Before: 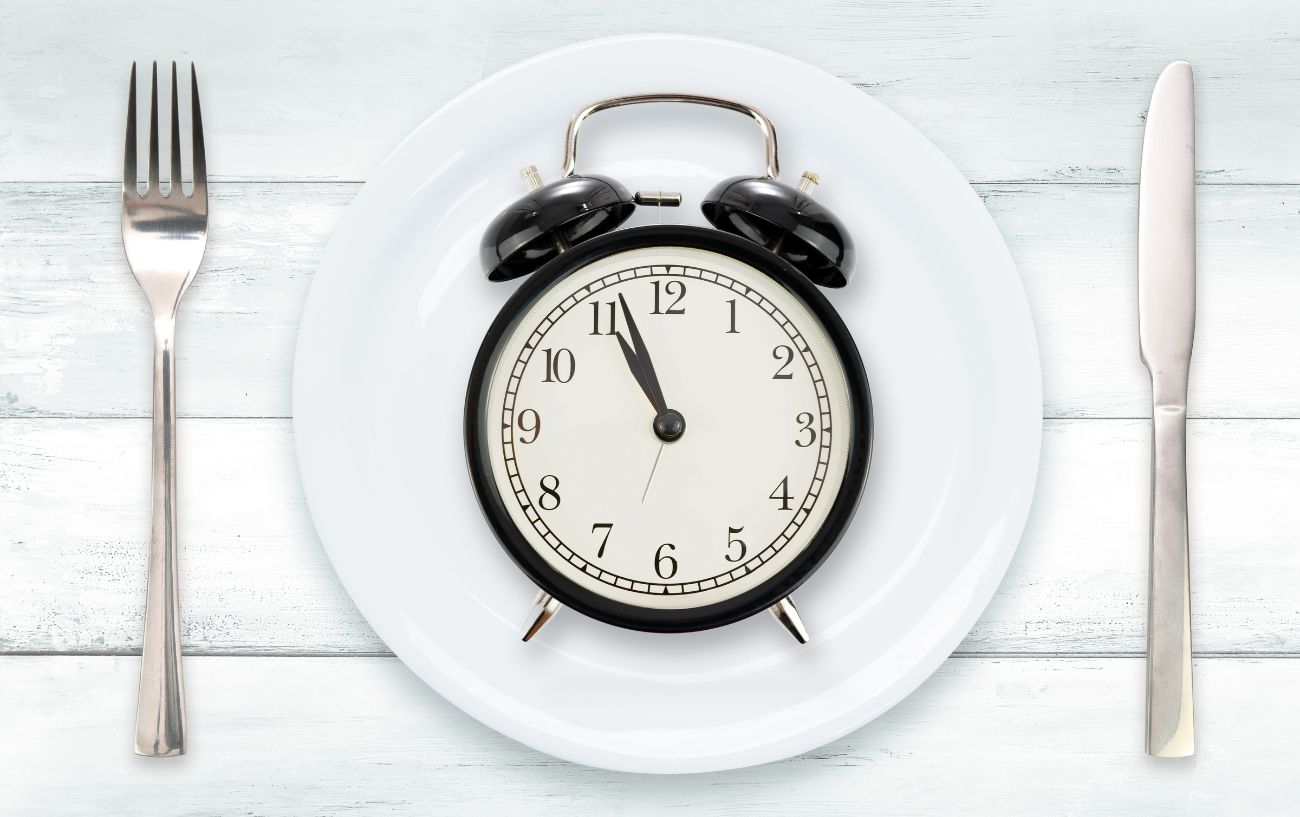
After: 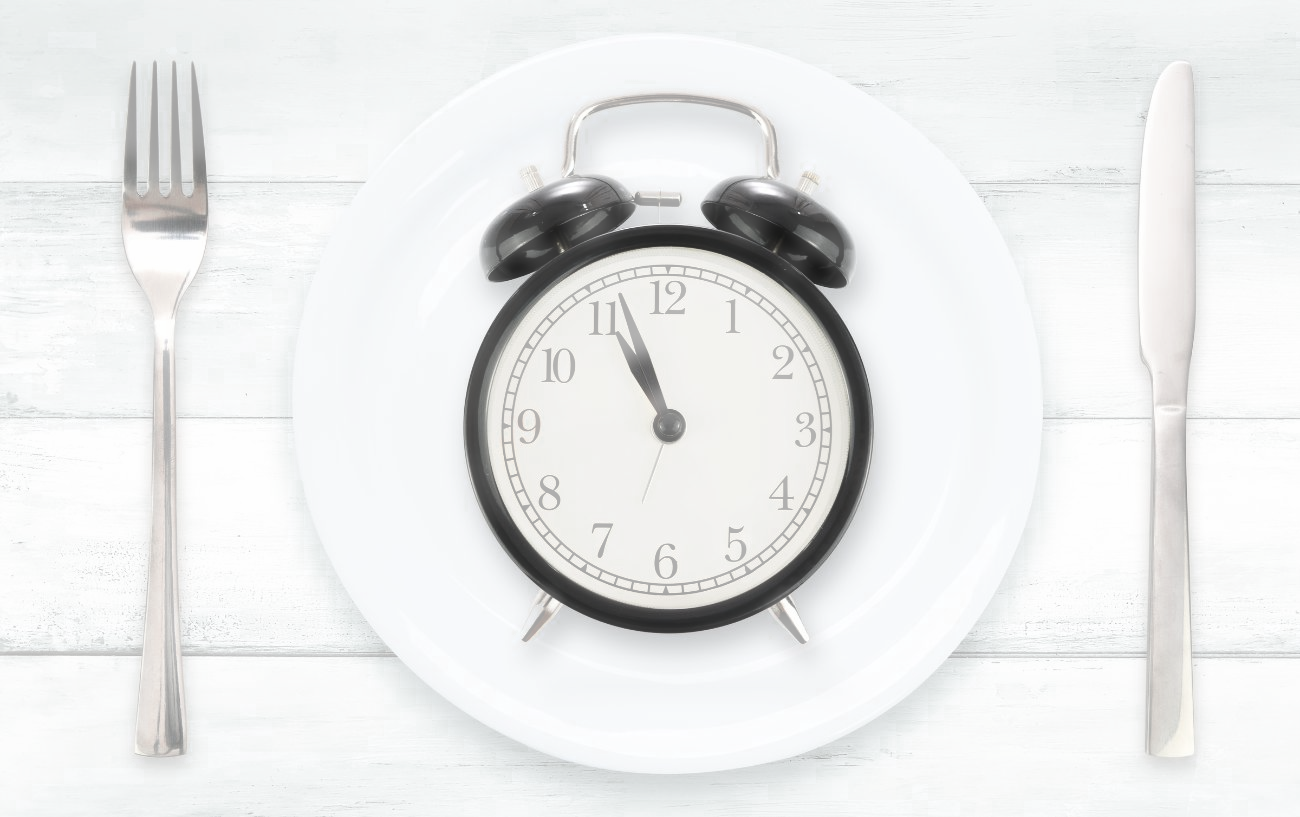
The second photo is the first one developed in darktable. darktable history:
color zones: curves: ch0 [(0, 0.5) (0.125, 0.4) (0.25, 0.5) (0.375, 0.4) (0.5, 0.4) (0.625, 0.6) (0.75, 0.6) (0.875, 0.5)]; ch1 [(0, 0.4) (0.125, 0.5) (0.25, 0.4) (0.375, 0.4) (0.5, 0.4) (0.625, 0.4) (0.75, 0.5) (0.875, 0.4)]; ch2 [(0, 0.6) (0.125, 0.5) (0.25, 0.5) (0.375, 0.6) (0.5, 0.6) (0.625, 0.5) (0.75, 0.5) (0.875, 0.5)], mix 30.23%
haze removal: strength -0.898, distance 0.229, compatibility mode true, adaptive false
